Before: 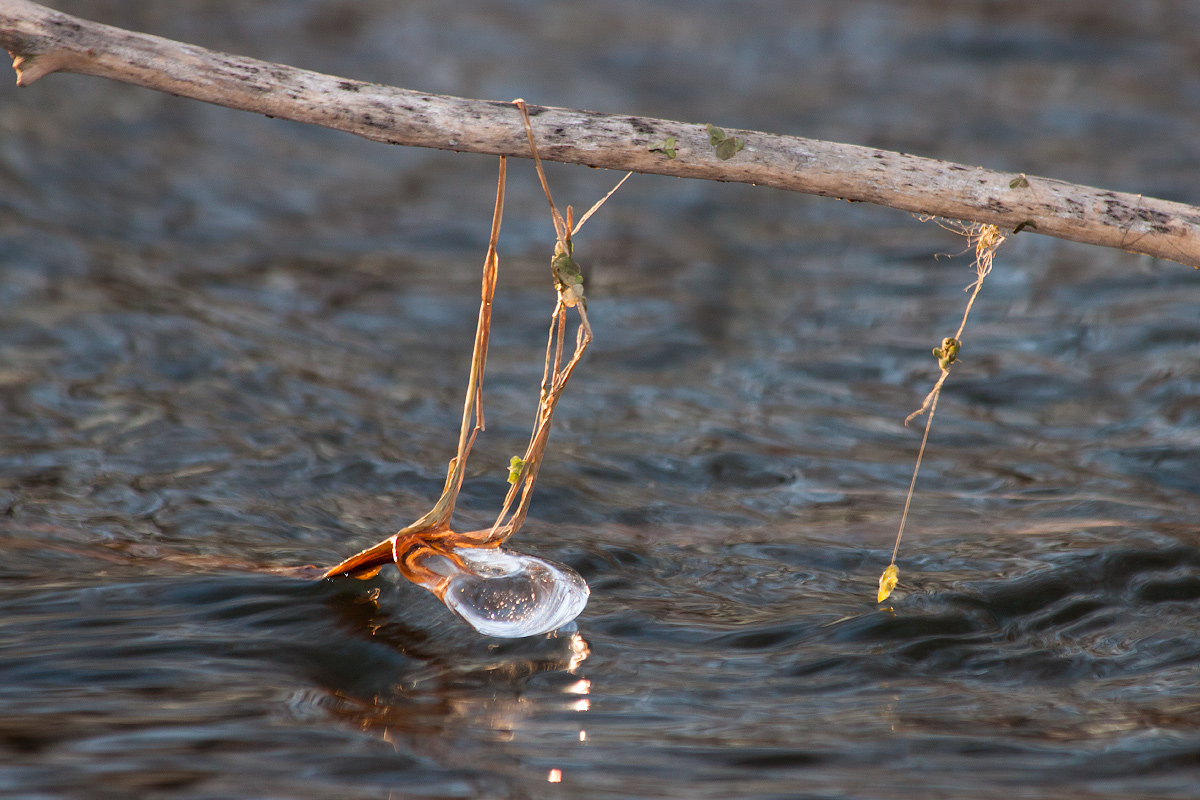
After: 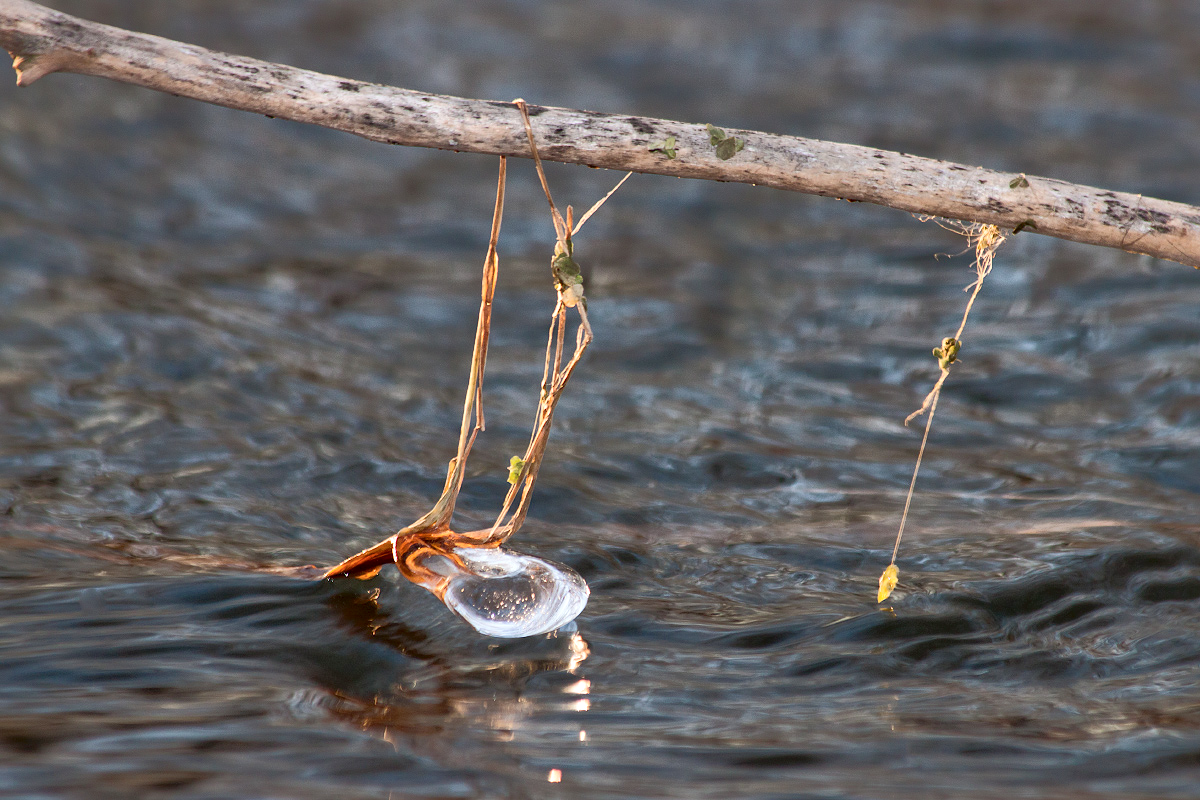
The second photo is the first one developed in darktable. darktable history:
local contrast: mode bilateral grid, contrast 20, coarseness 50, detail 179%, midtone range 0.2
rgb curve: curves: ch0 [(0, 0) (0.072, 0.166) (0.217, 0.293) (0.414, 0.42) (1, 1)], compensate middle gray true, preserve colors basic power
